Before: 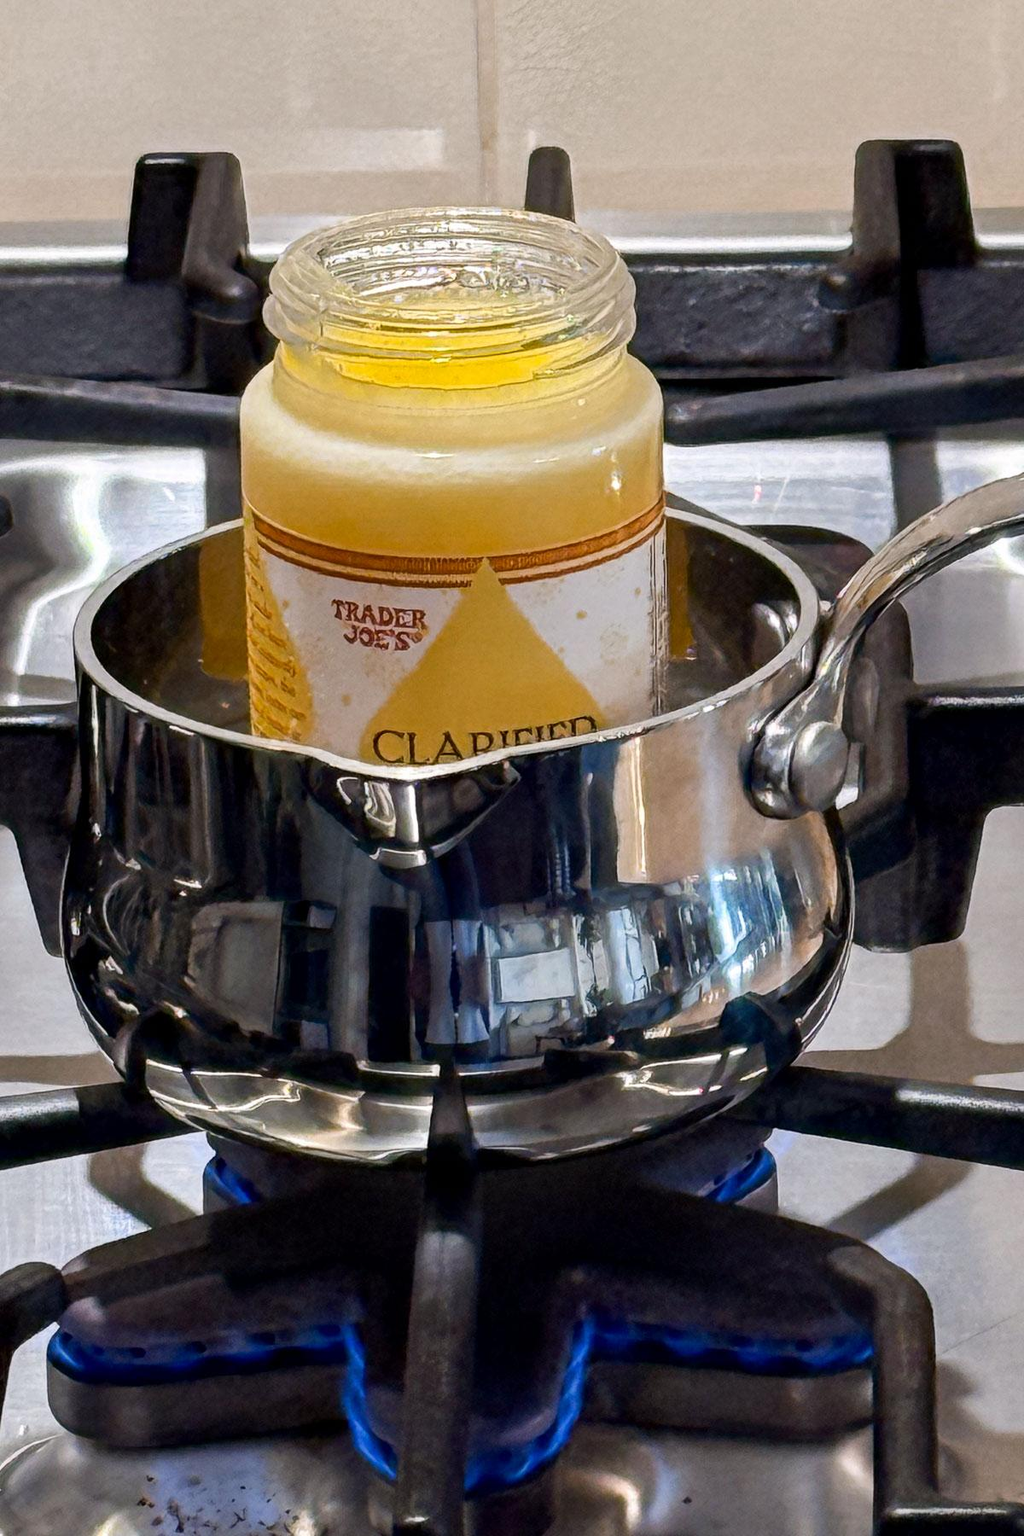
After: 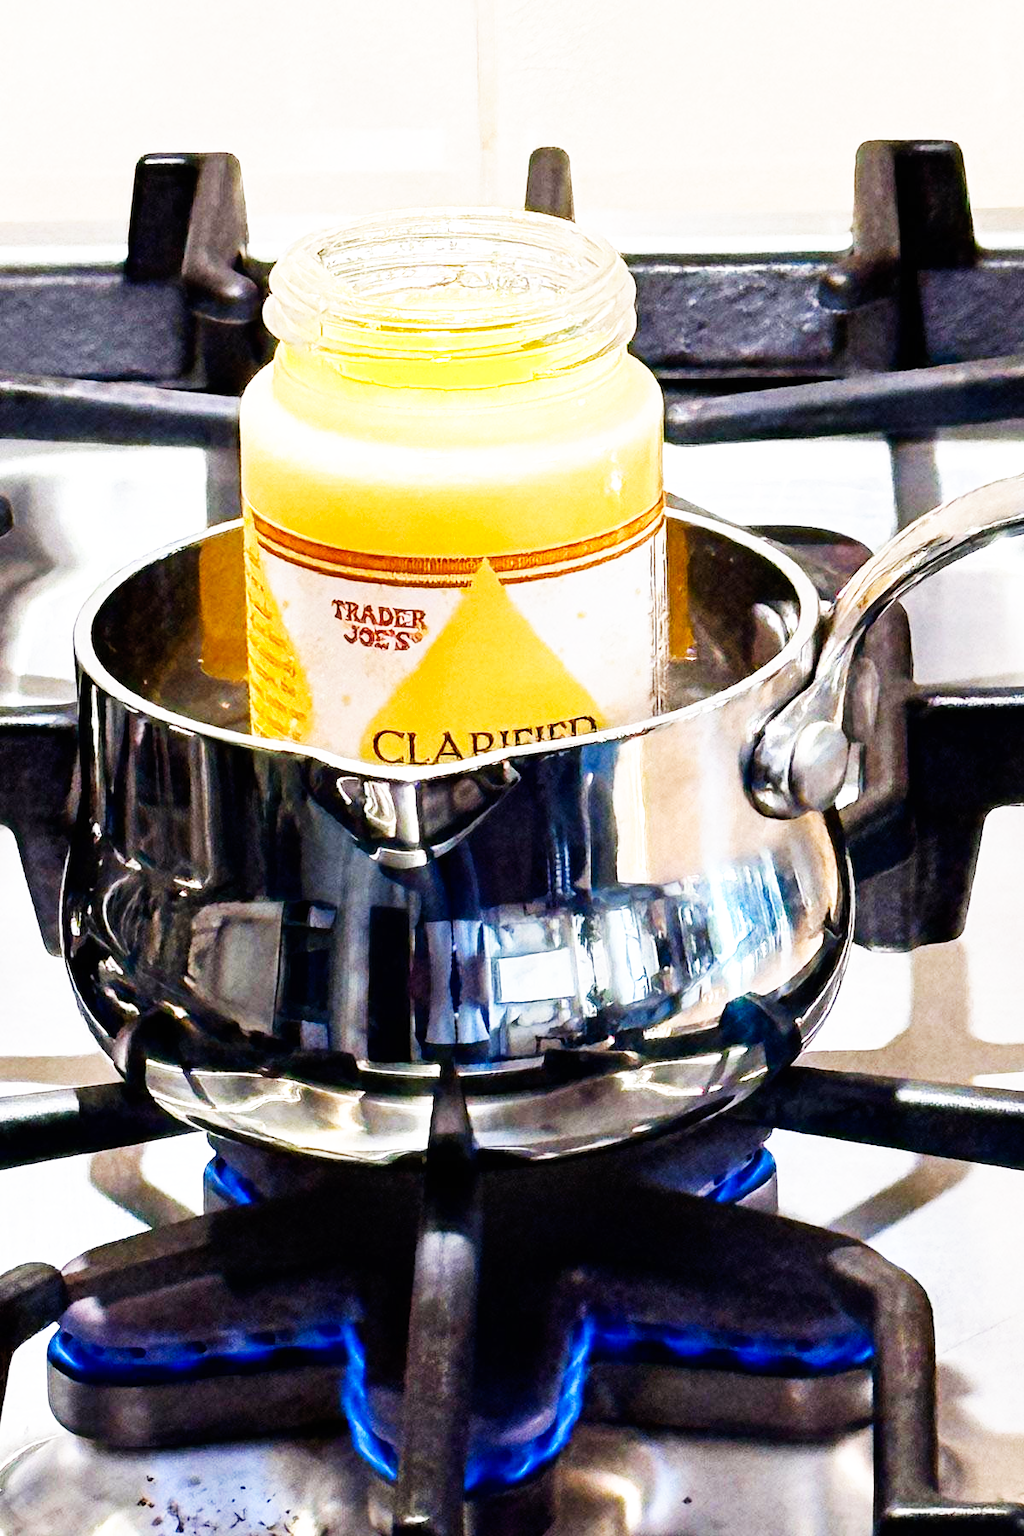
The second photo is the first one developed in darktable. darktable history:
exposure: exposure 0.495 EV, compensate highlight preservation false
base curve: curves: ch0 [(0, 0) (0.007, 0.004) (0.027, 0.03) (0.046, 0.07) (0.207, 0.54) (0.442, 0.872) (0.673, 0.972) (1, 1)], preserve colors none
